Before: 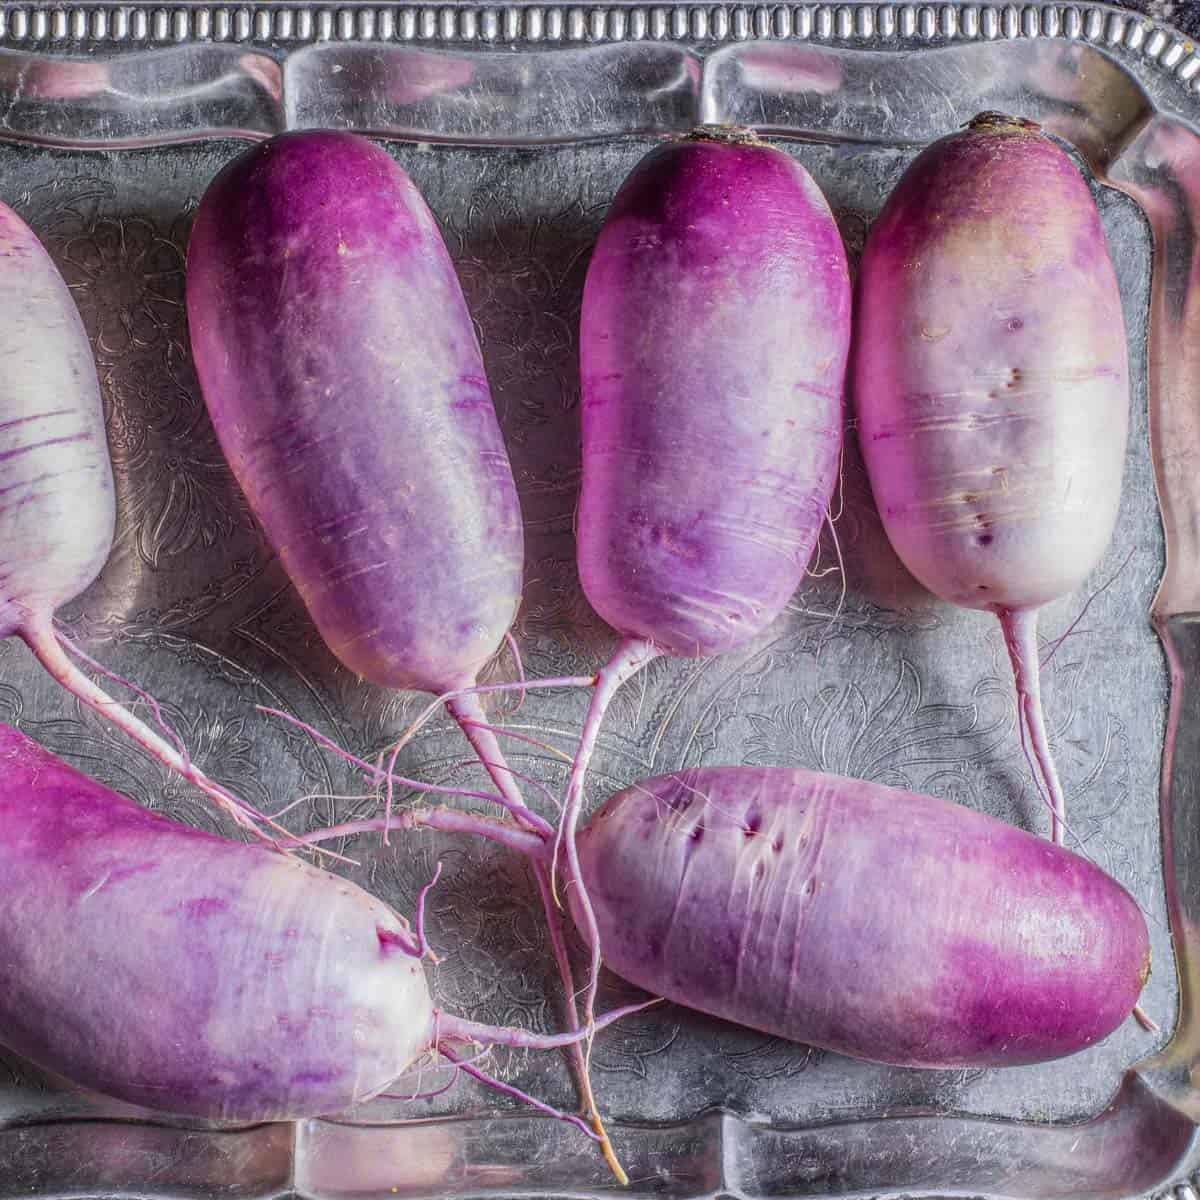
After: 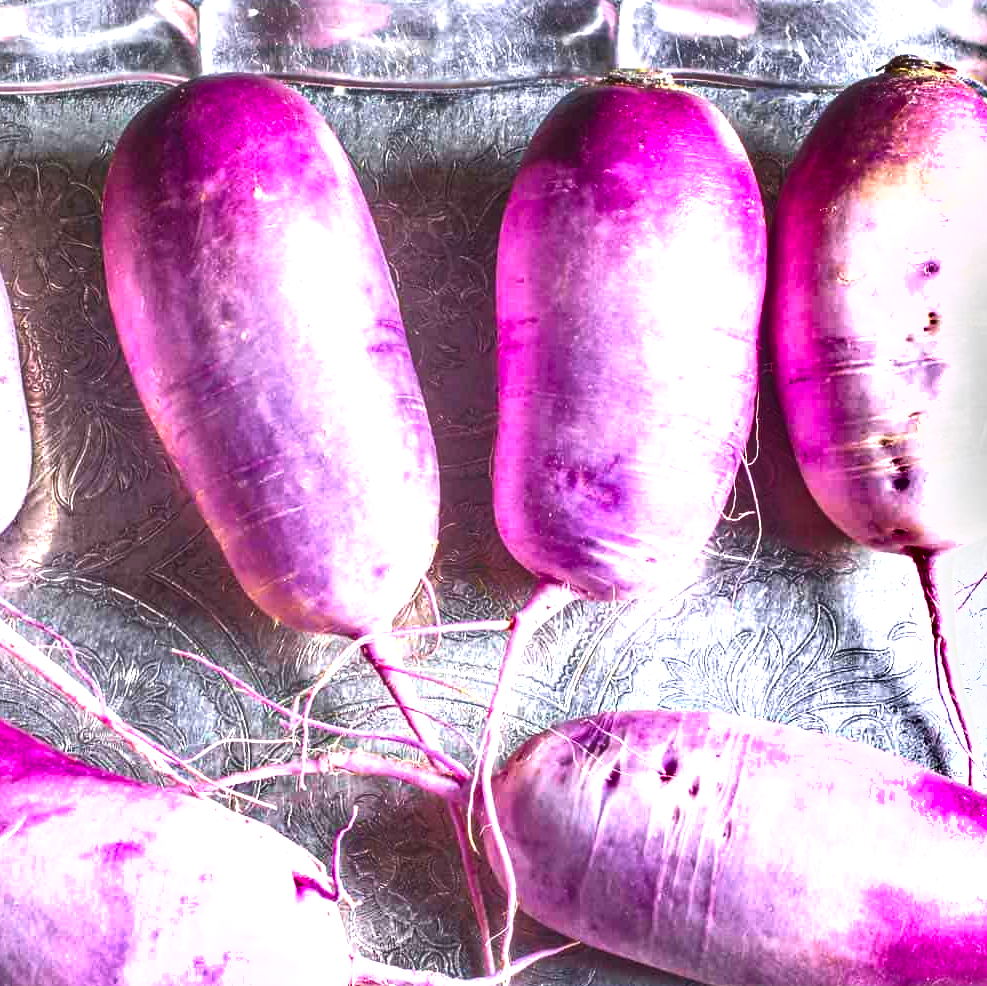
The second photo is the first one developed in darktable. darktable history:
exposure: black level correction 0, exposure 1.099 EV, compensate highlight preservation false
crop and rotate: left 7.06%, top 4.697%, right 10.61%, bottom 13.071%
color balance rgb: power › hue 207.94°, global offset › luminance 0.486%, perceptual saturation grading › global saturation 9.848%, perceptual brilliance grading › highlights 11.783%, global vibrance 29.921%
shadows and highlights: soften with gaussian
